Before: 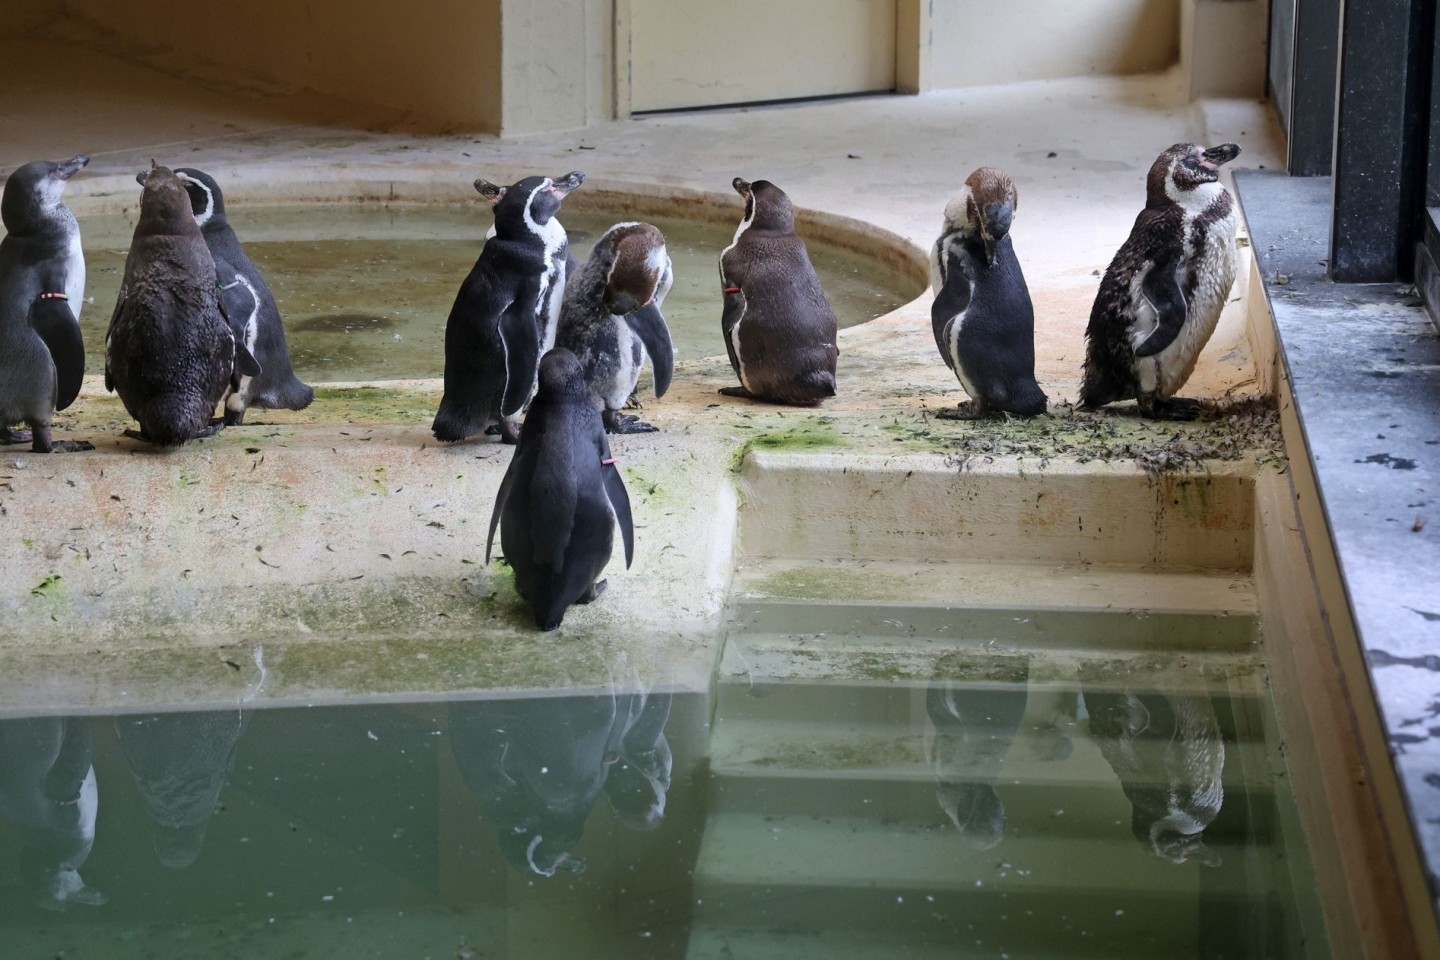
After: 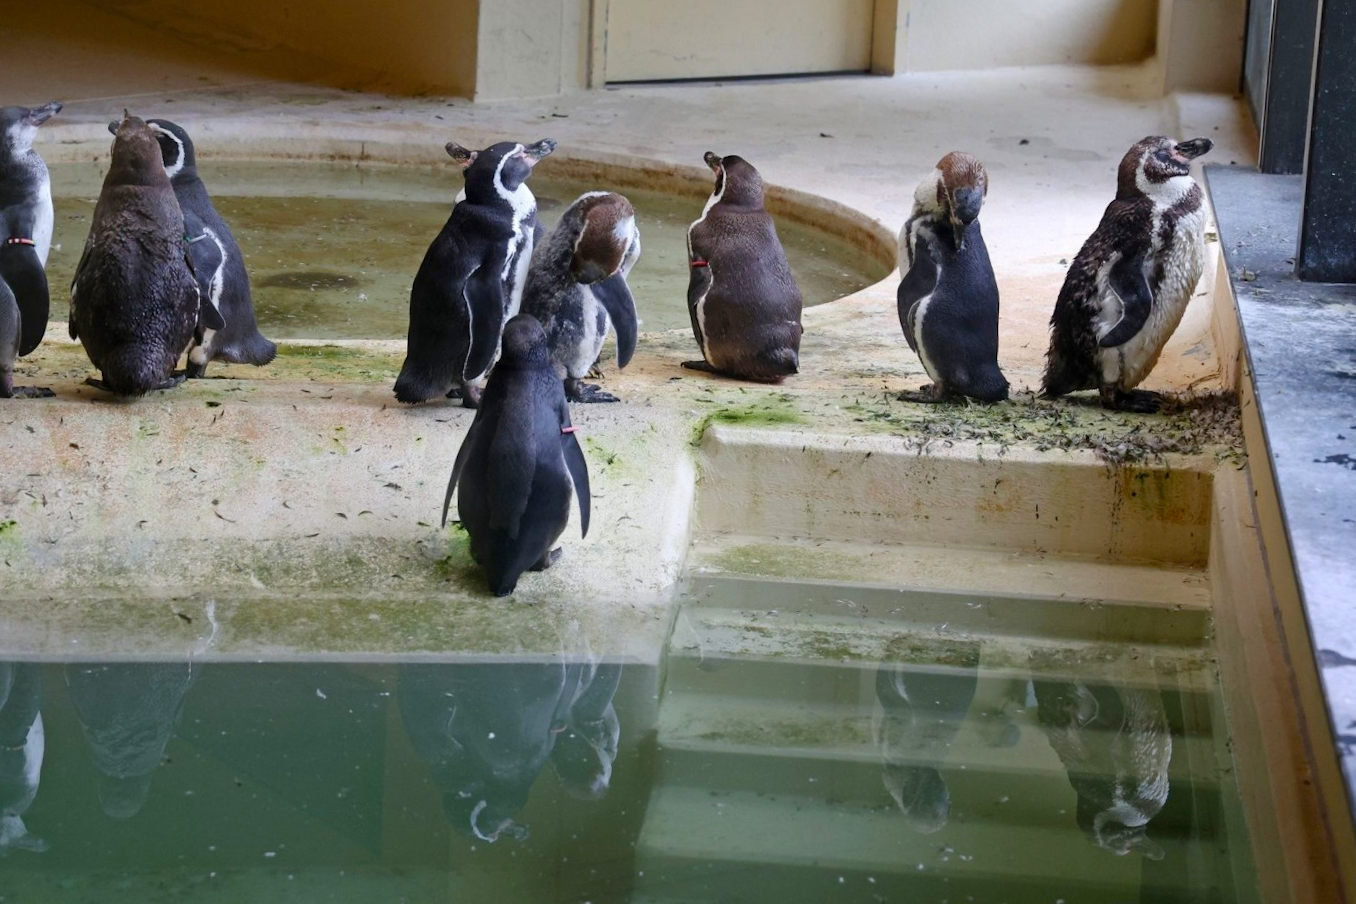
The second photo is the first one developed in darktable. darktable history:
color balance rgb: perceptual saturation grading › global saturation 20%, perceptual saturation grading › highlights -25%, perceptual saturation grading › shadows 25%
crop and rotate: angle -2.38°
